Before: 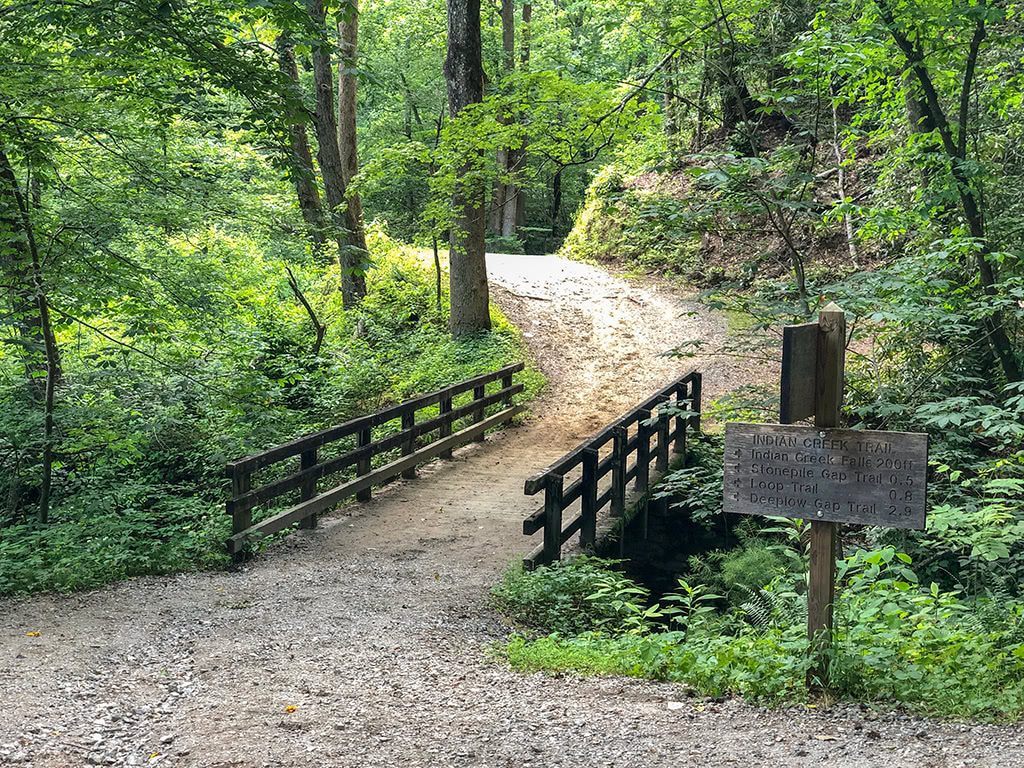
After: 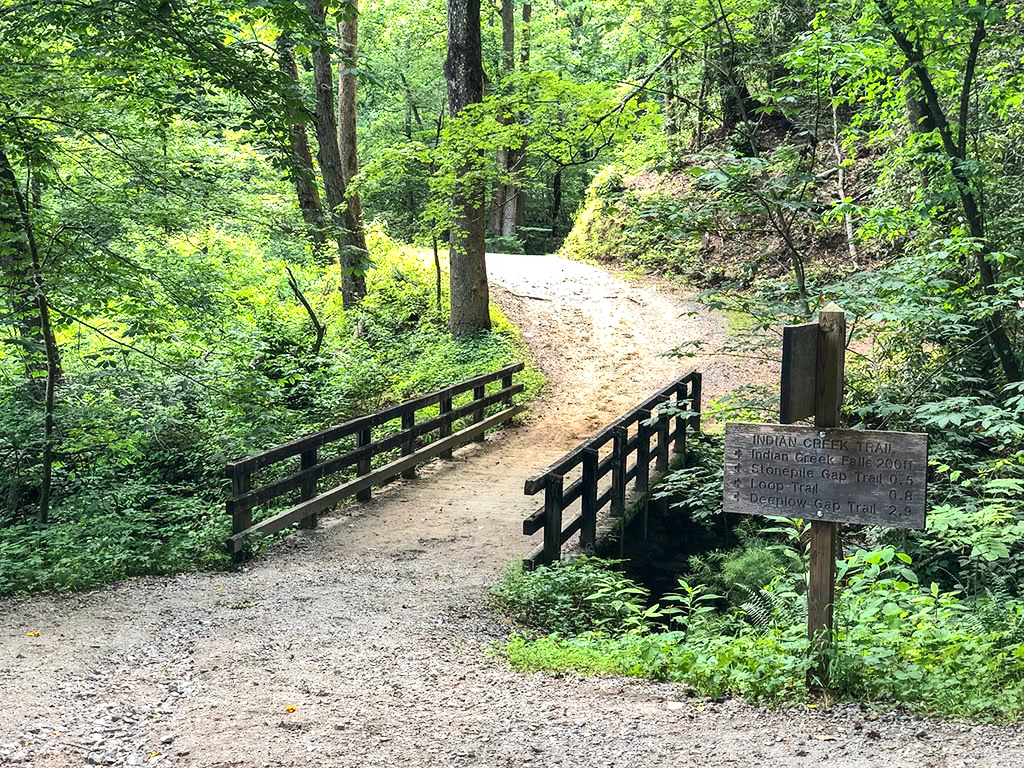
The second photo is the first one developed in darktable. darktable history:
tone equalizer: -8 EV 0.01 EV, -7 EV -0.03 EV, -6 EV 0.019 EV, -5 EV 0.043 EV, -4 EV 0.272 EV, -3 EV 0.631 EV, -2 EV 0.591 EV, -1 EV 0.183 EV, +0 EV 0.022 EV, edges refinement/feathering 500, mask exposure compensation -1.57 EV, preserve details no
